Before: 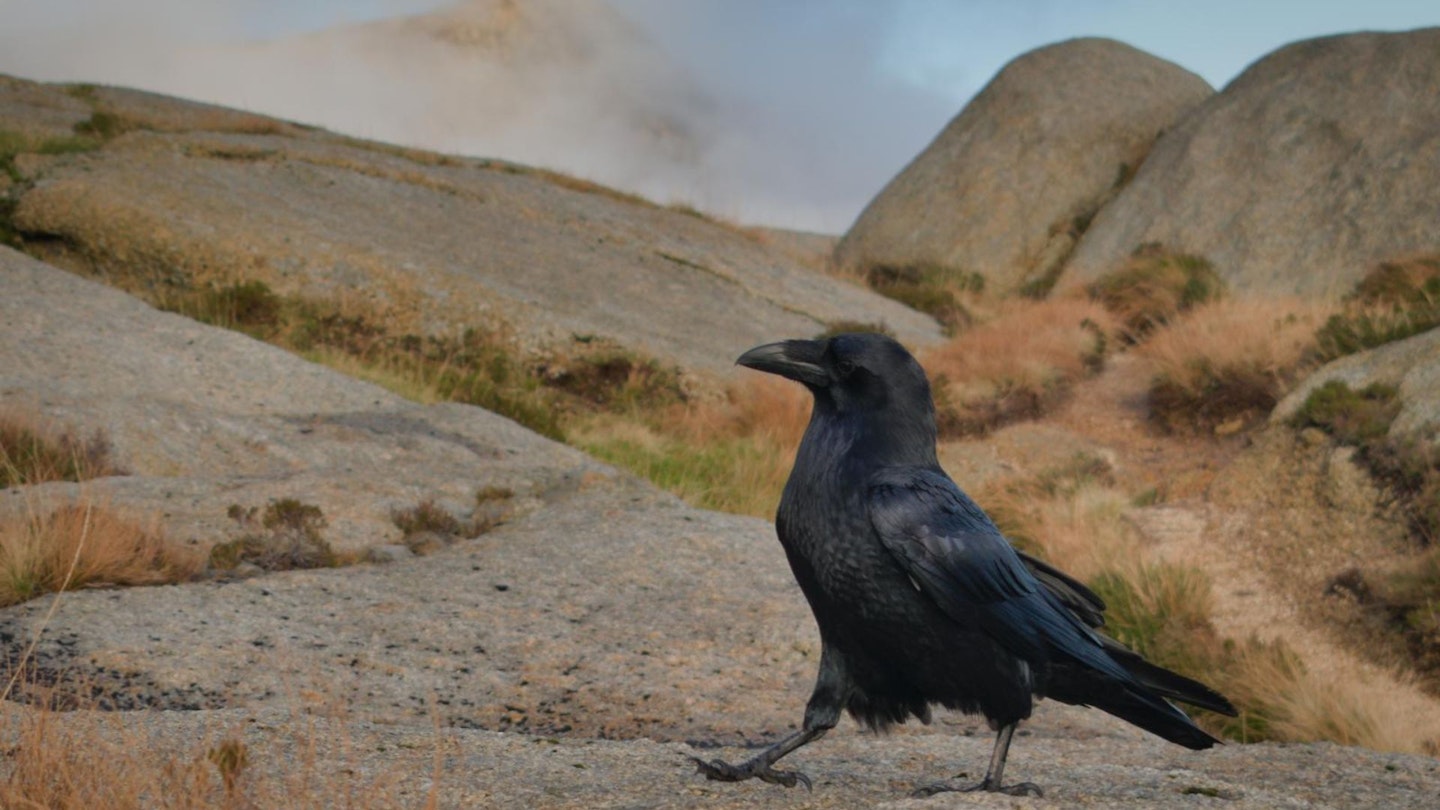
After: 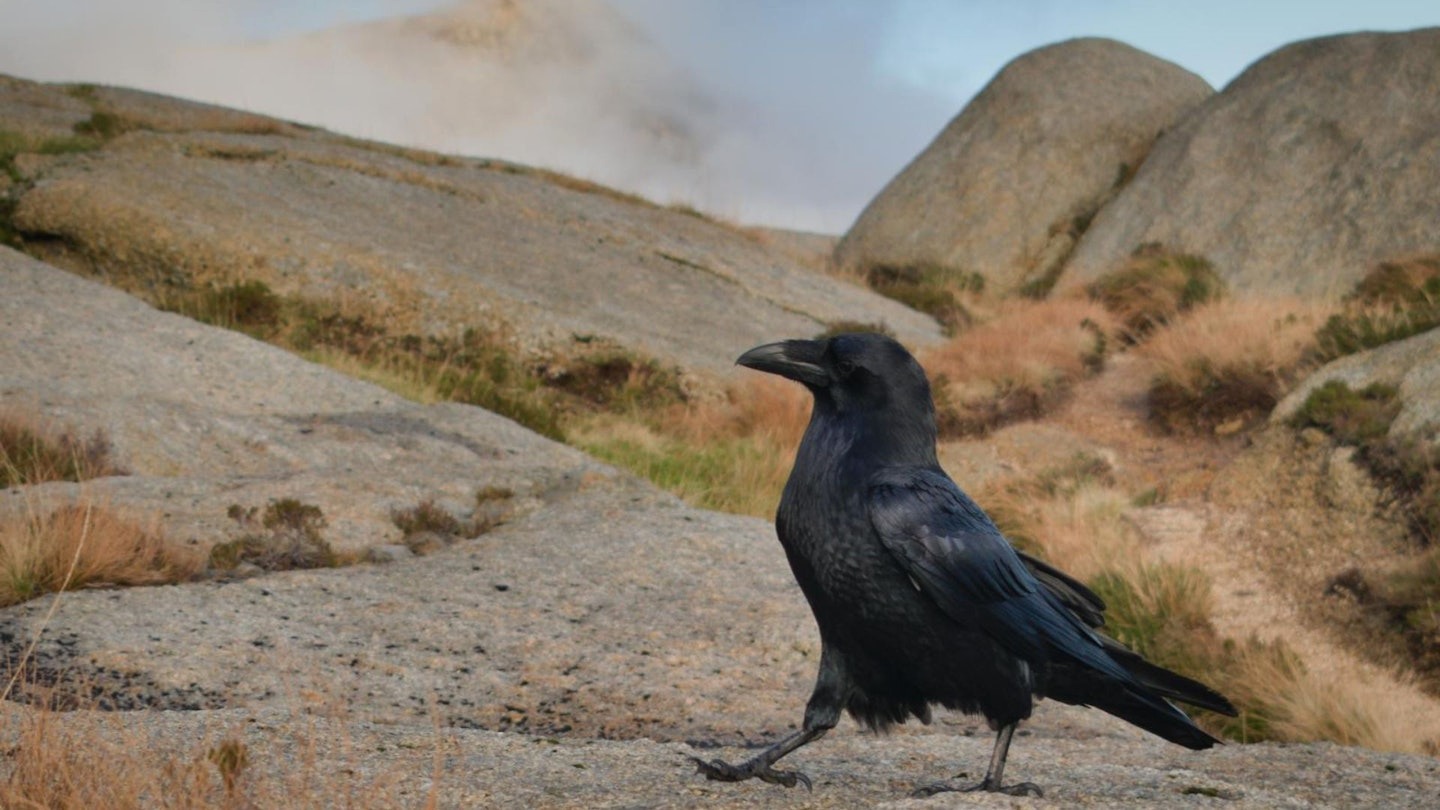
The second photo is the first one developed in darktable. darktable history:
contrast brightness saturation: contrast 0.146, brightness 0.055
